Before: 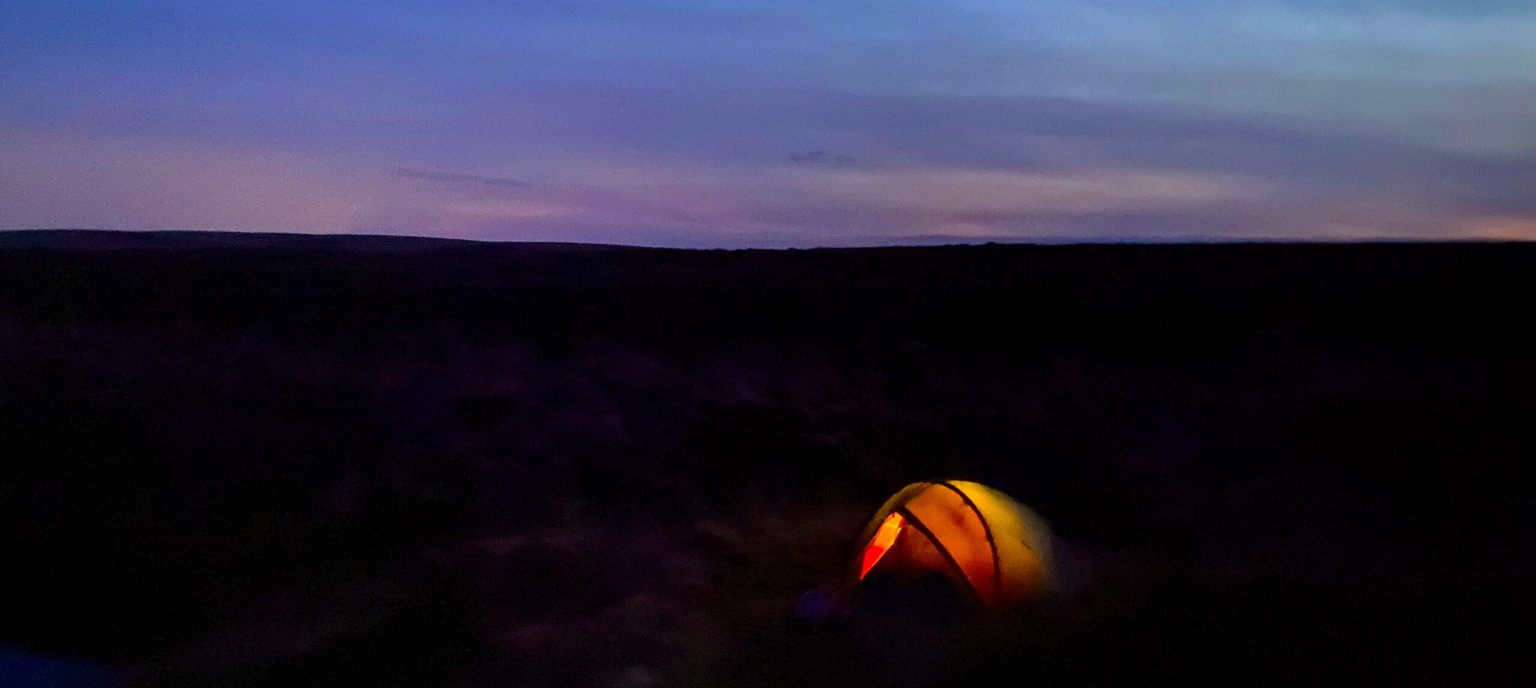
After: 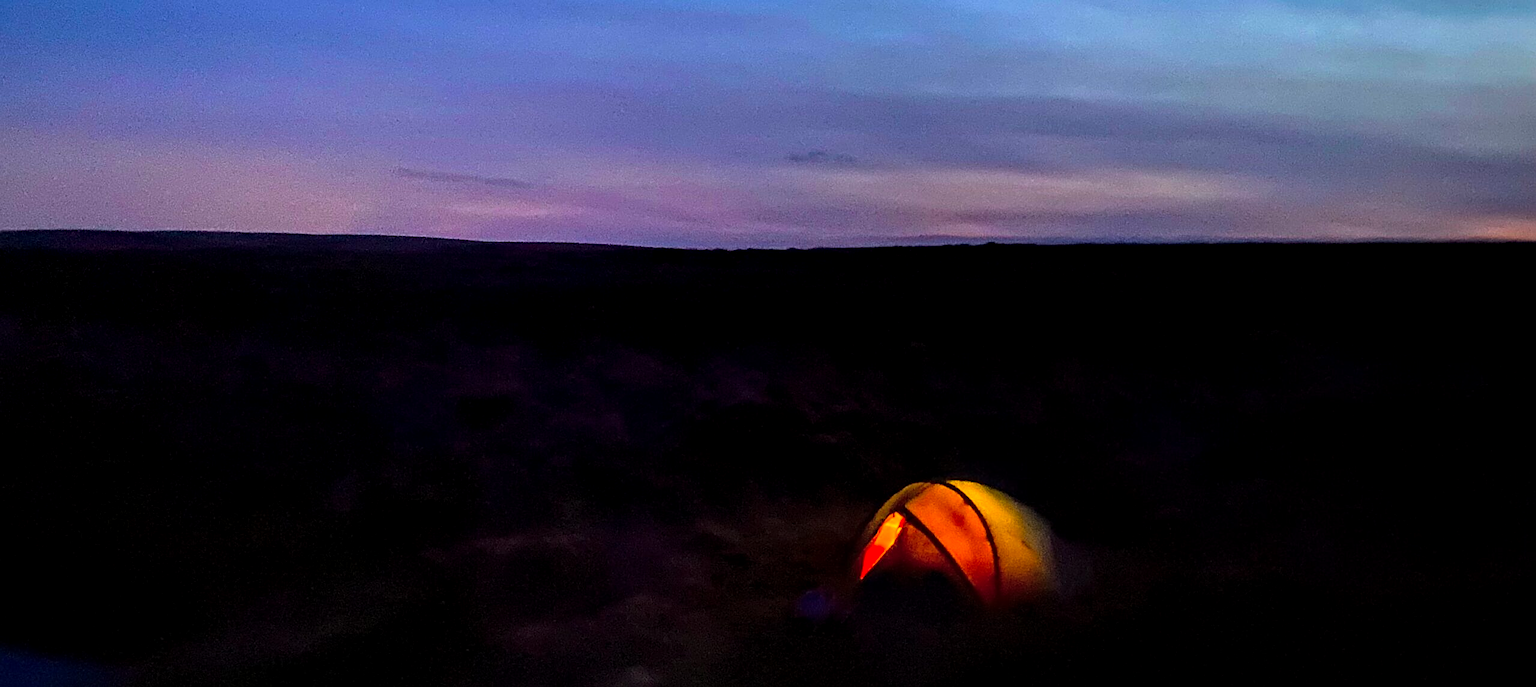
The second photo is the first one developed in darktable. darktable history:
exposure: black level correction 0.001, exposure -0.125 EV, compensate exposure bias true, compensate highlight preservation false
shadows and highlights: shadows 25, highlights -25
local contrast: on, module defaults
sharpen: on, module defaults
tone equalizer: -8 EV -0.417 EV, -7 EV -0.389 EV, -6 EV -0.333 EV, -5 EV -0.222 EV, -3 EV 0.222 EV, -2 EV 0.333 EV, -1 EV 0.389 EV, +0 EV 0.417 EV, edges refinement/feathering 500, mask exposure compensation -1.57 EV, preserve details no
